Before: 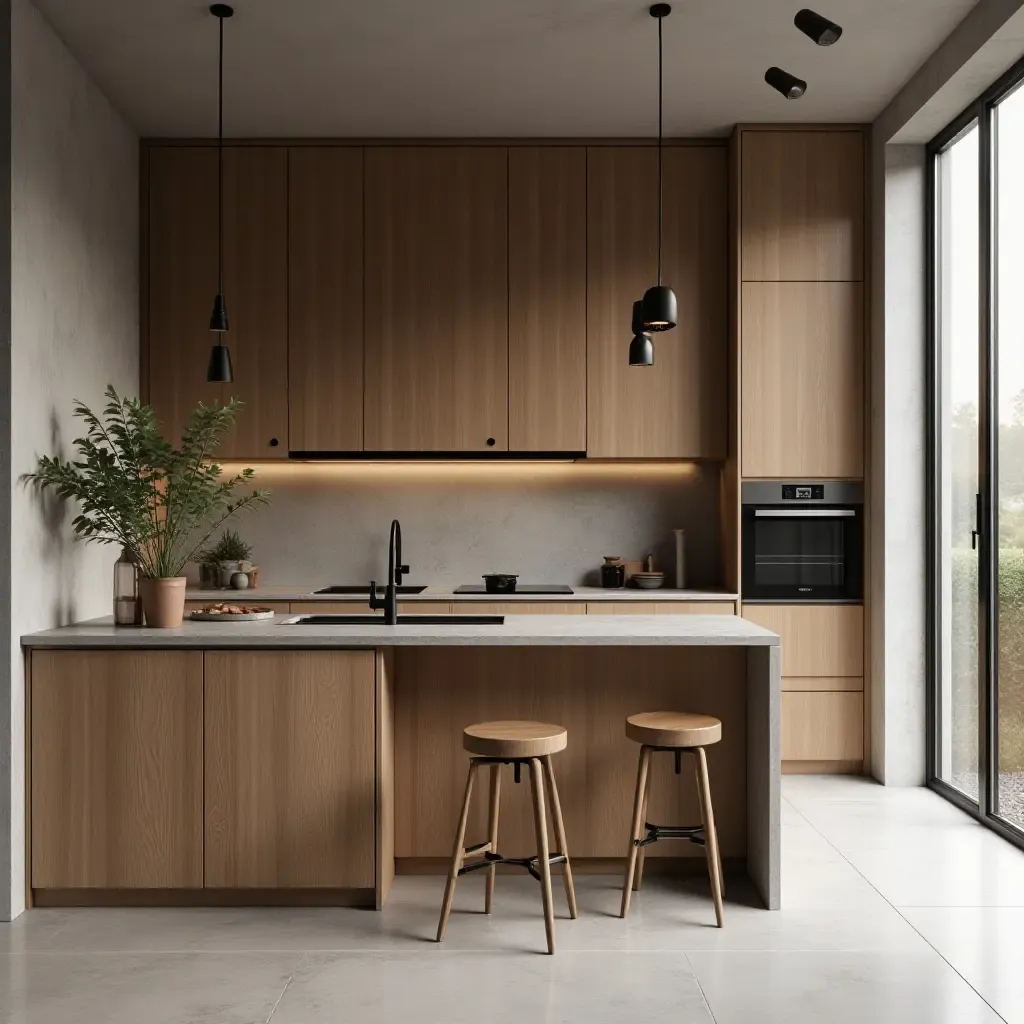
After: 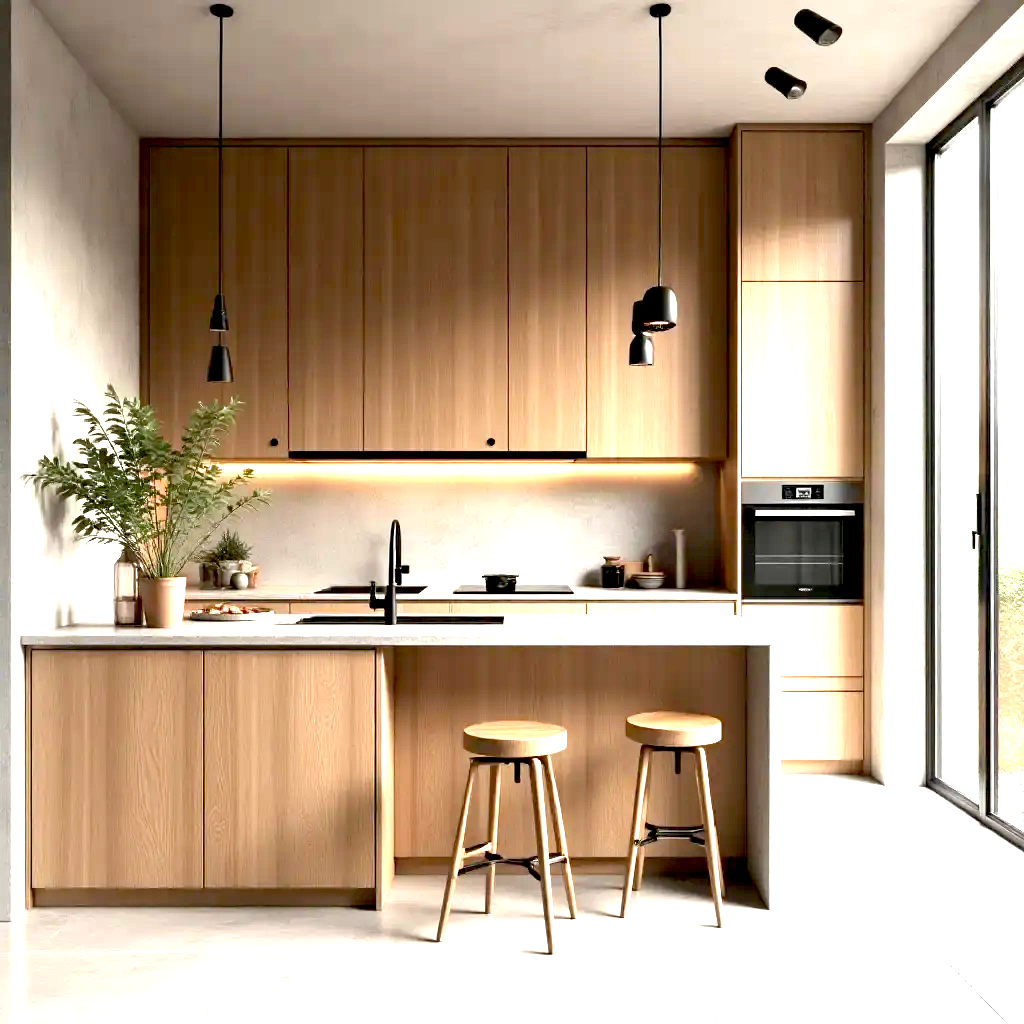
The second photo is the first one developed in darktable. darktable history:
exposure: black level correction 0.005, exposure 2.076 EV, compensate highlight preservation false
